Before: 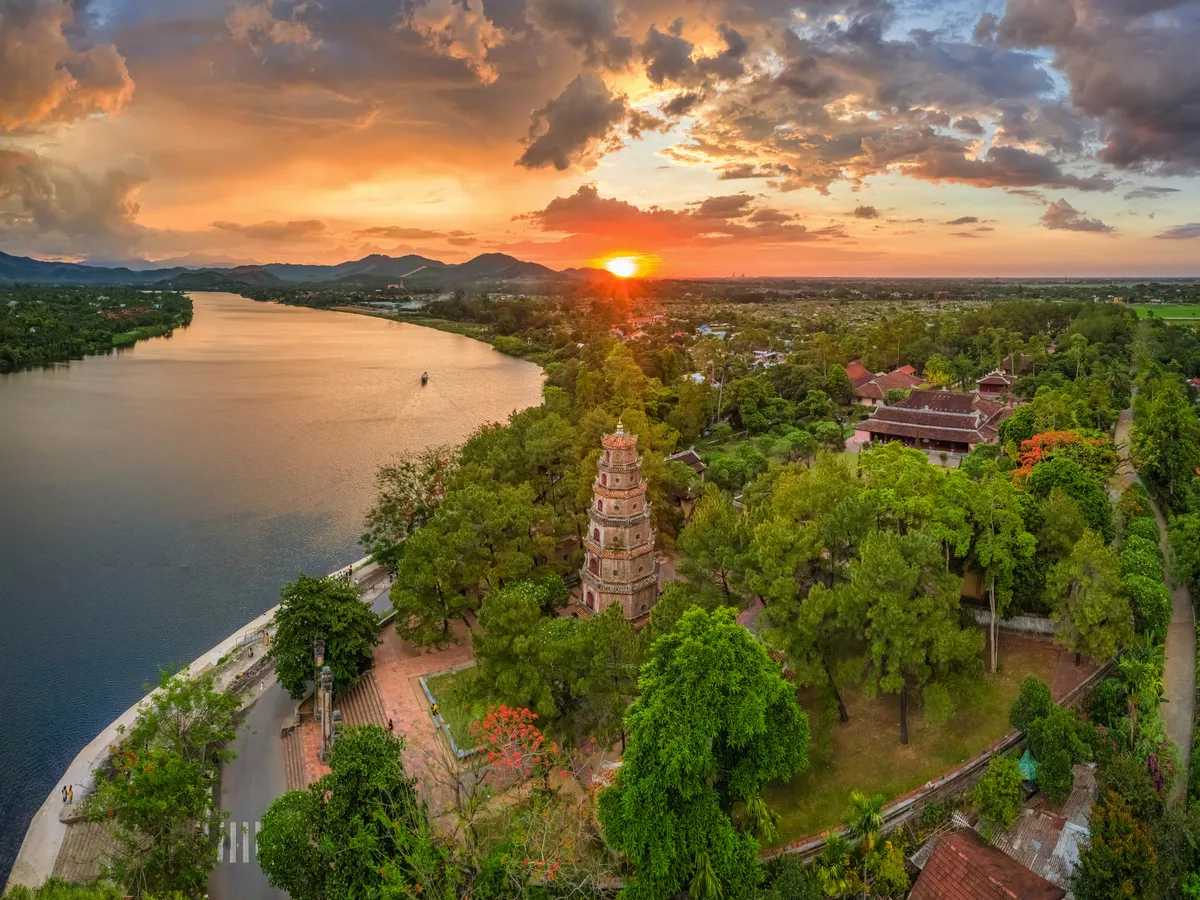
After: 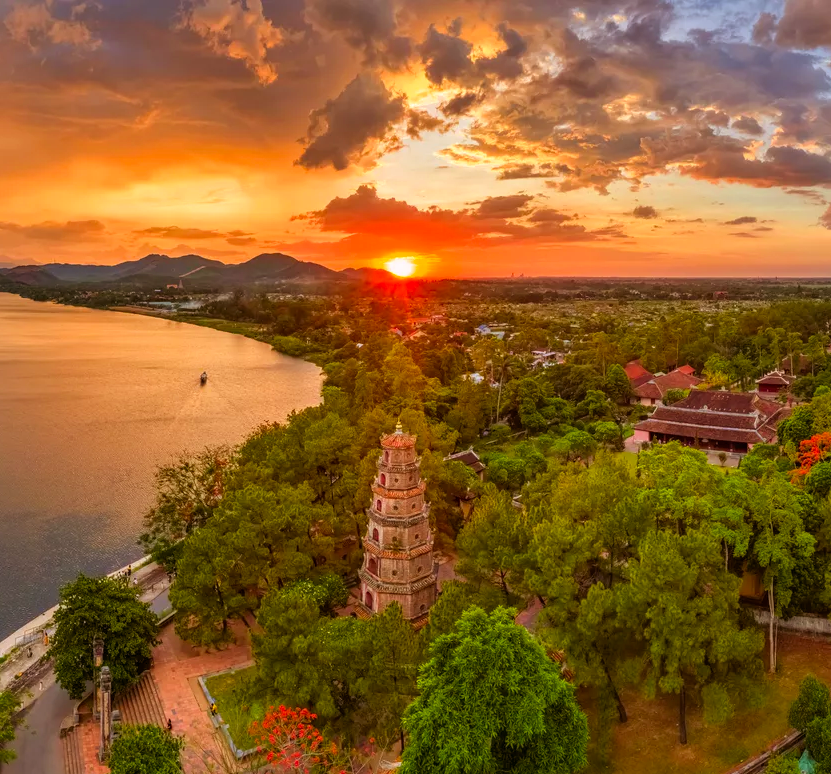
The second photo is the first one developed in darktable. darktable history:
rgb levels: mode RGB, independent channels, levels [[0, 0.5, 1], [0, 0.521, 1], [0, 0.536, 1]]
color correction: highlights a* 3.22, highlights b* 1.93, saturation 1.19
crop: left 18.479%, right 12.2%, bottom 13.971%
shadows and highlights: shadows 20.55, highlights -20.99, soften with gaussian
